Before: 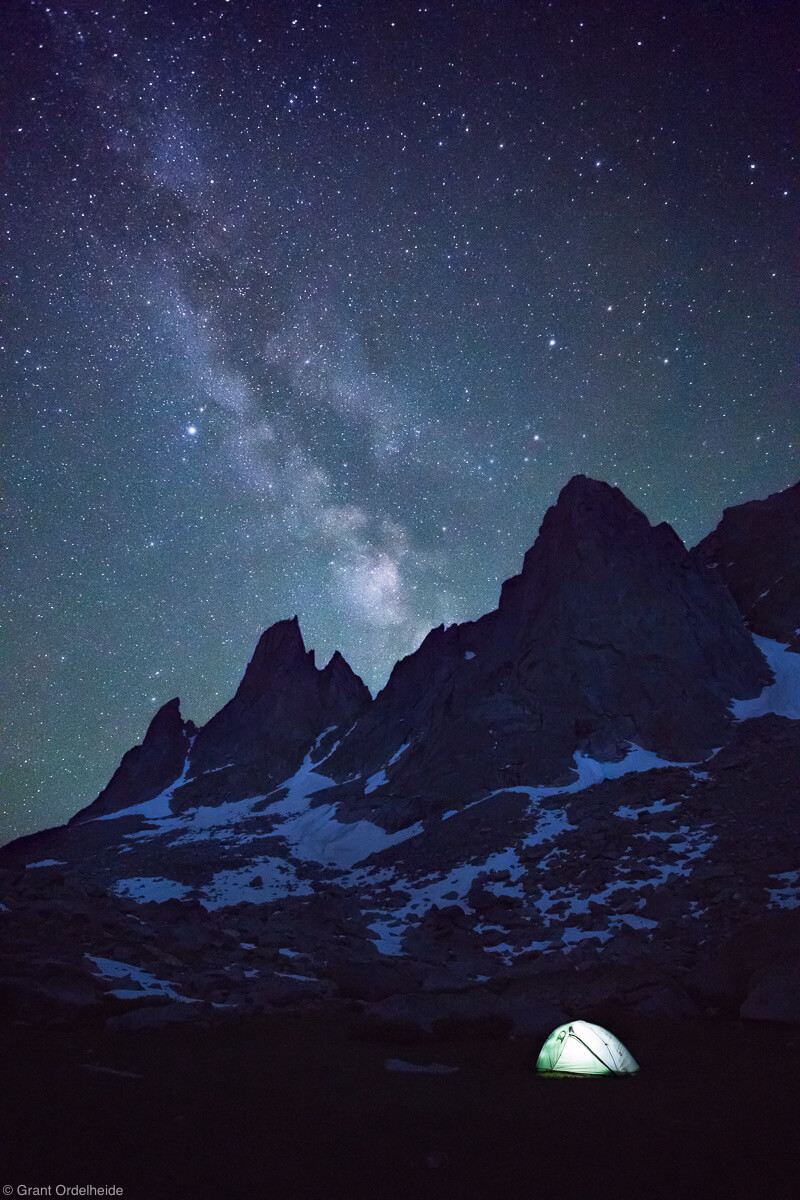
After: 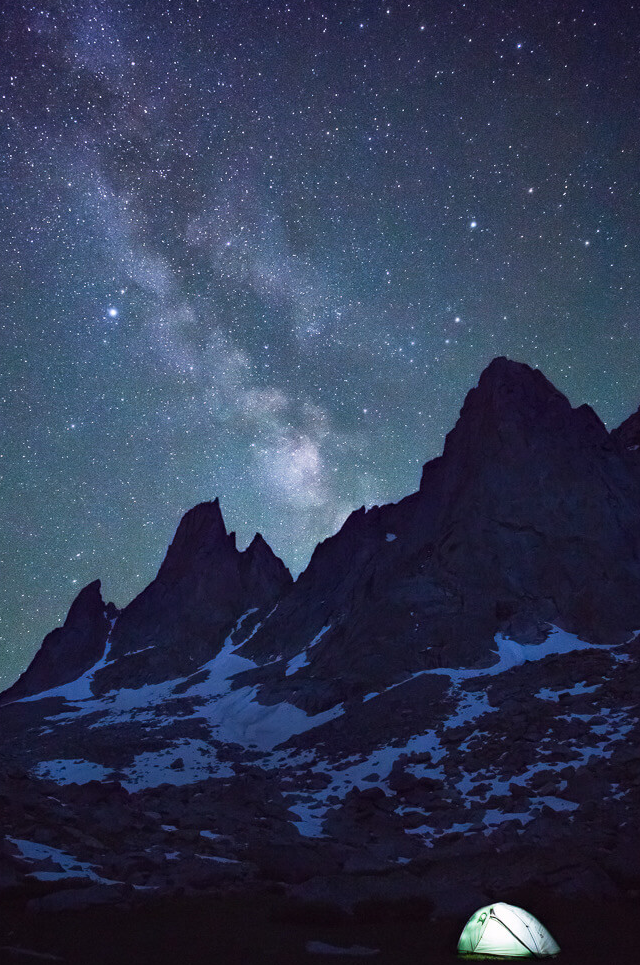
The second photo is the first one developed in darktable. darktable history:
crop and rotate: left 10.1%, top 9.884%, right 9.868%, bottom 9.689%
